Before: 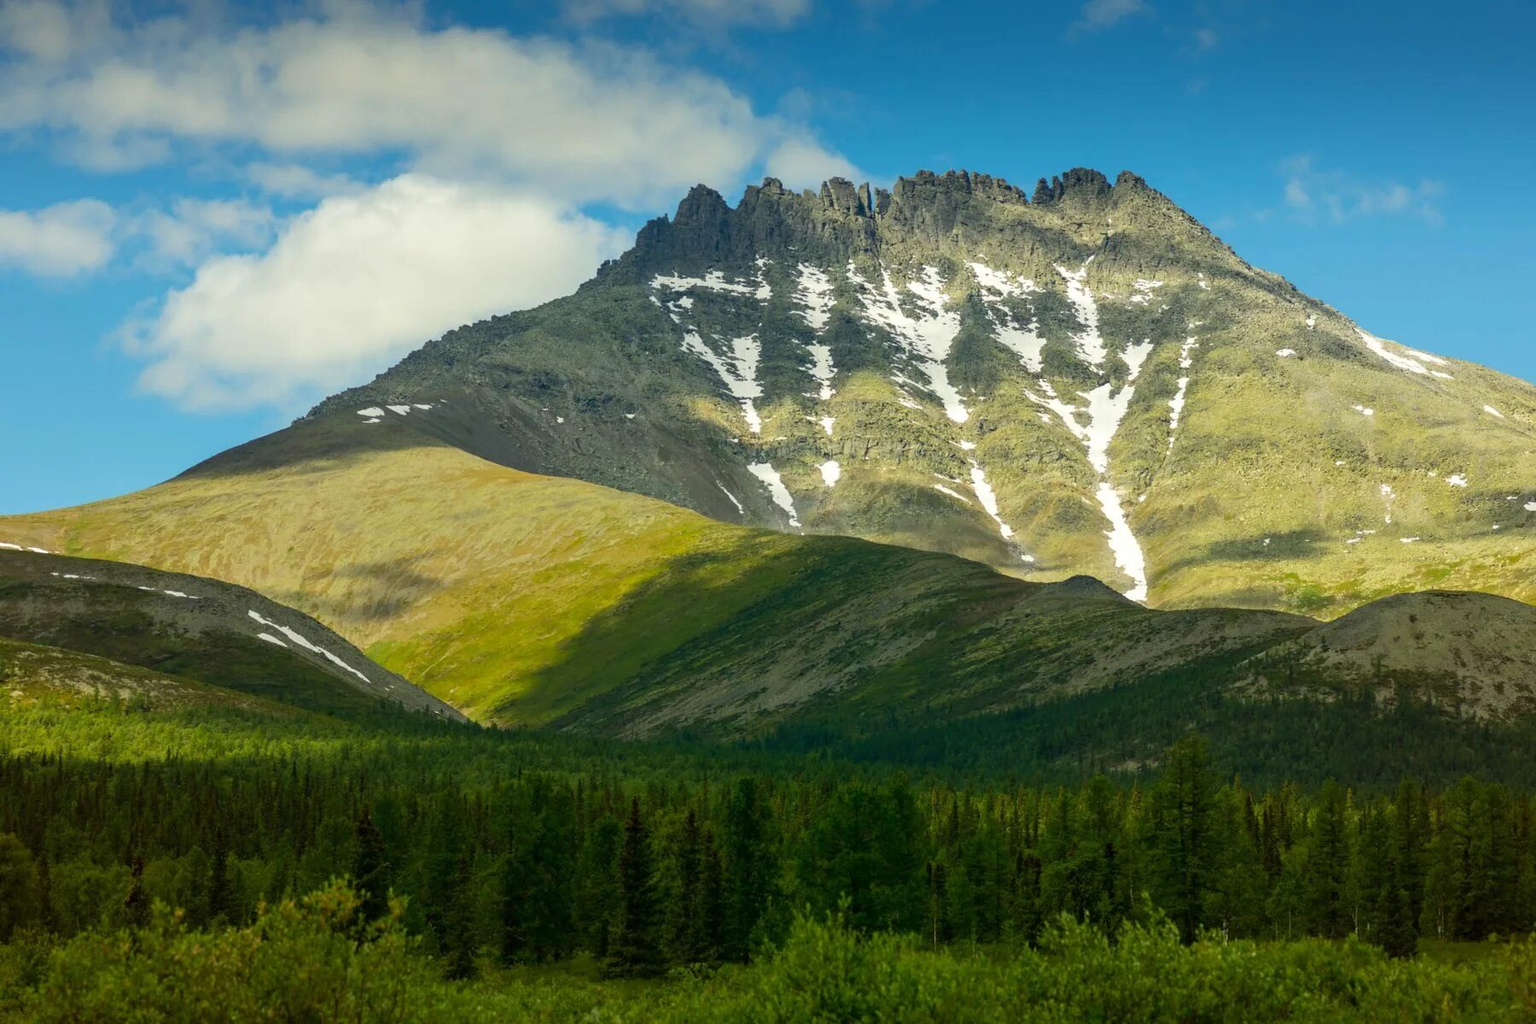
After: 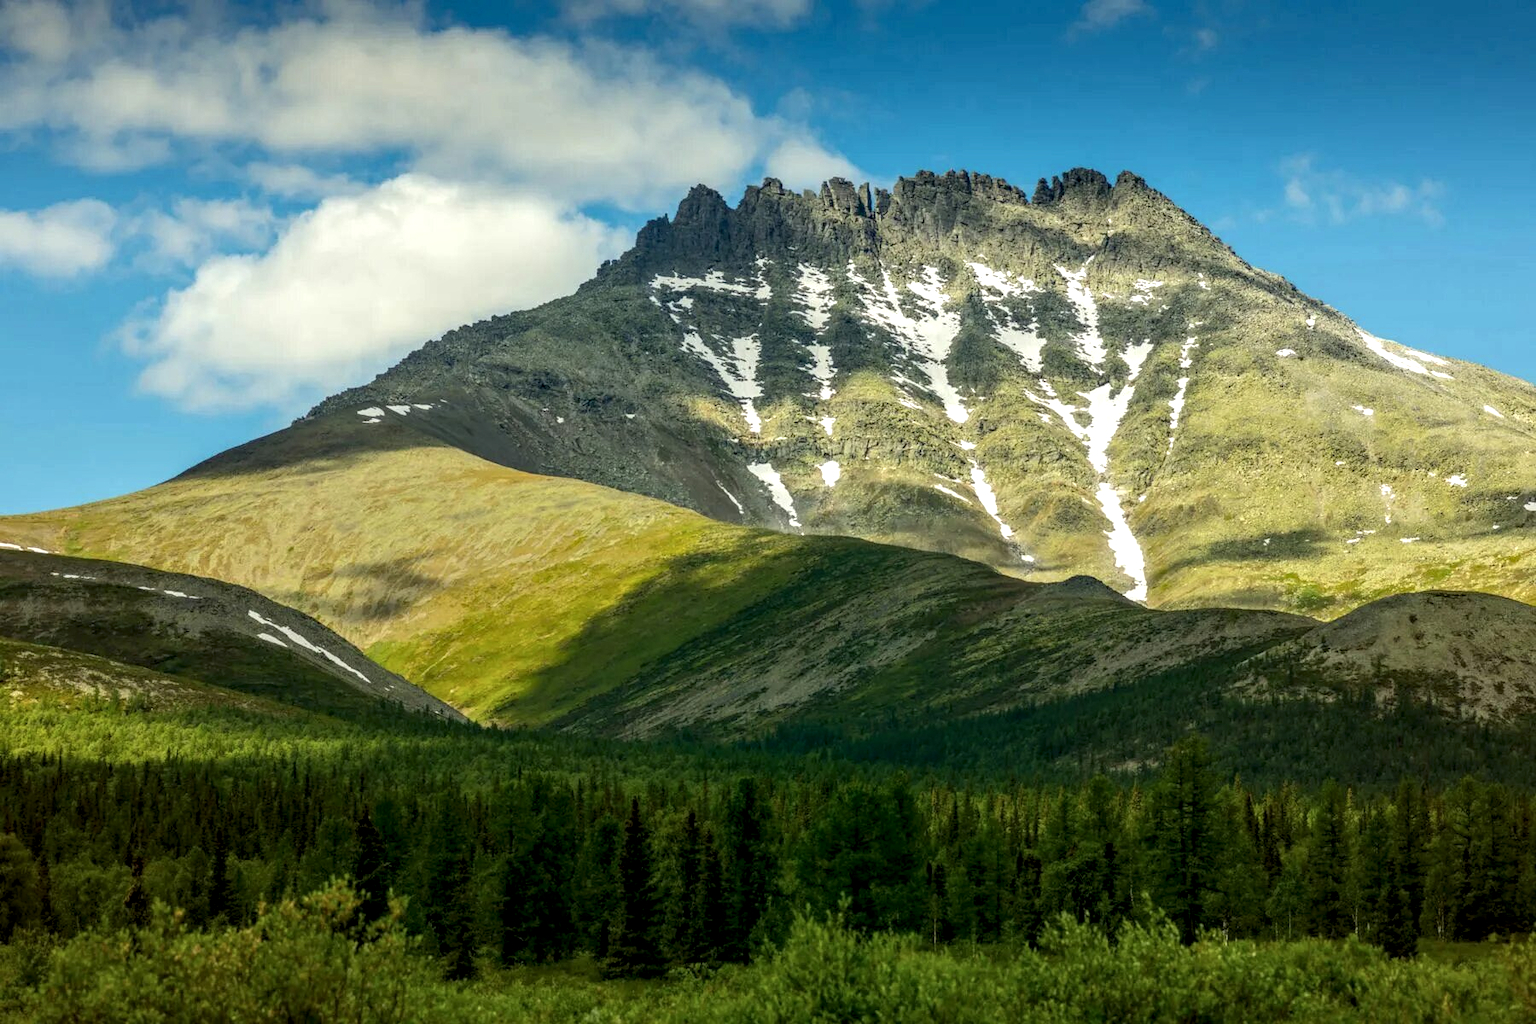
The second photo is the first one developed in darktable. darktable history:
local contrast: highlights 21%, detail 150%
tone equalizer: edges refinement/feathering 500, mask exposure compensation -1.57 EV, preserve details no
